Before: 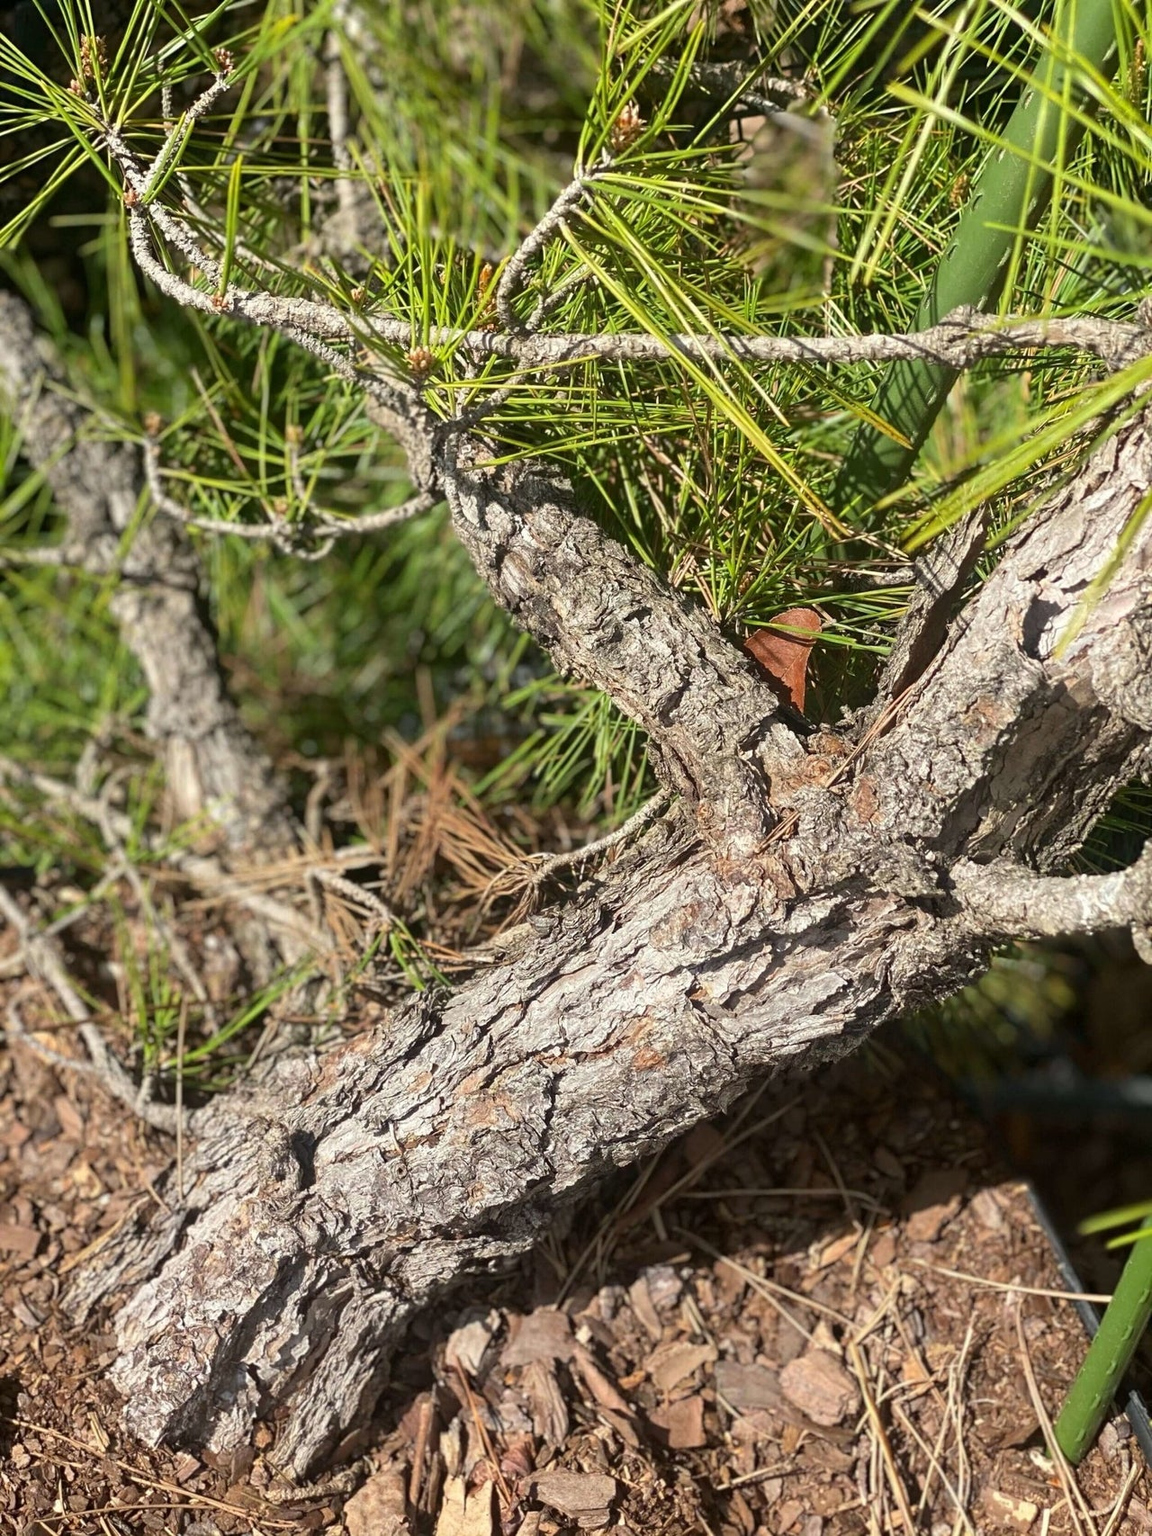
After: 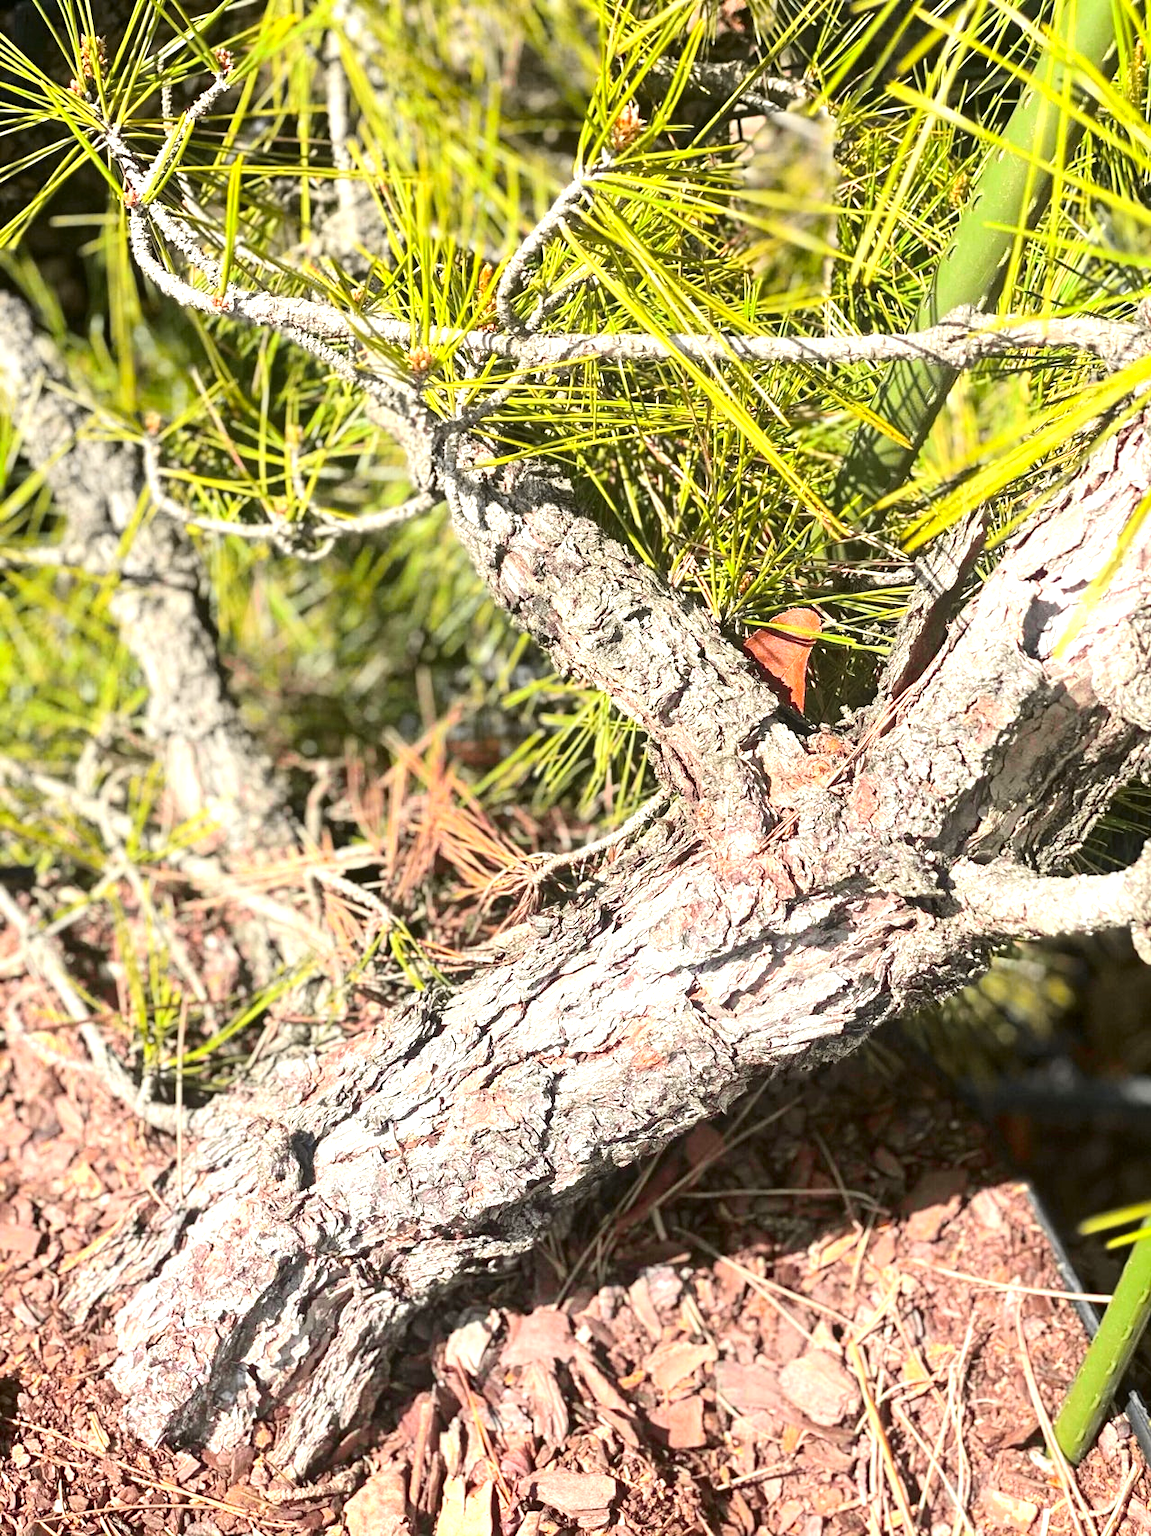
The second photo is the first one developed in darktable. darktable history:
exposure: black level correction 0, exposure 1.3 EV, compensate exposure bias true, compensate highlight preservation false
tone curve: curves: ch0 [(0, 0) (0.087, 0.054) (0.281, 0.245) (0.506, 0.526) (0.8, 0.824) (0.994, 0.955)]; ch1 [(0, 0) (0.27, 0.195) (0.406, 0.435) (0.452, 0.474) (0.495, 0.5) (0.514, 0.508) (0.537, 0.556) (0.654, 0.689) (1, 1)]; ch2 [(0, 0) (0.269, 0.299) (0.459, 0.441) (0.498, 0.499) (0.523, 0.52) (0.551, 0.549) (0.633, 0.625) (0.659, 0.681) (0.718, 0.764) (1, 1)], color space Lab, independent channels, preserve colors none
